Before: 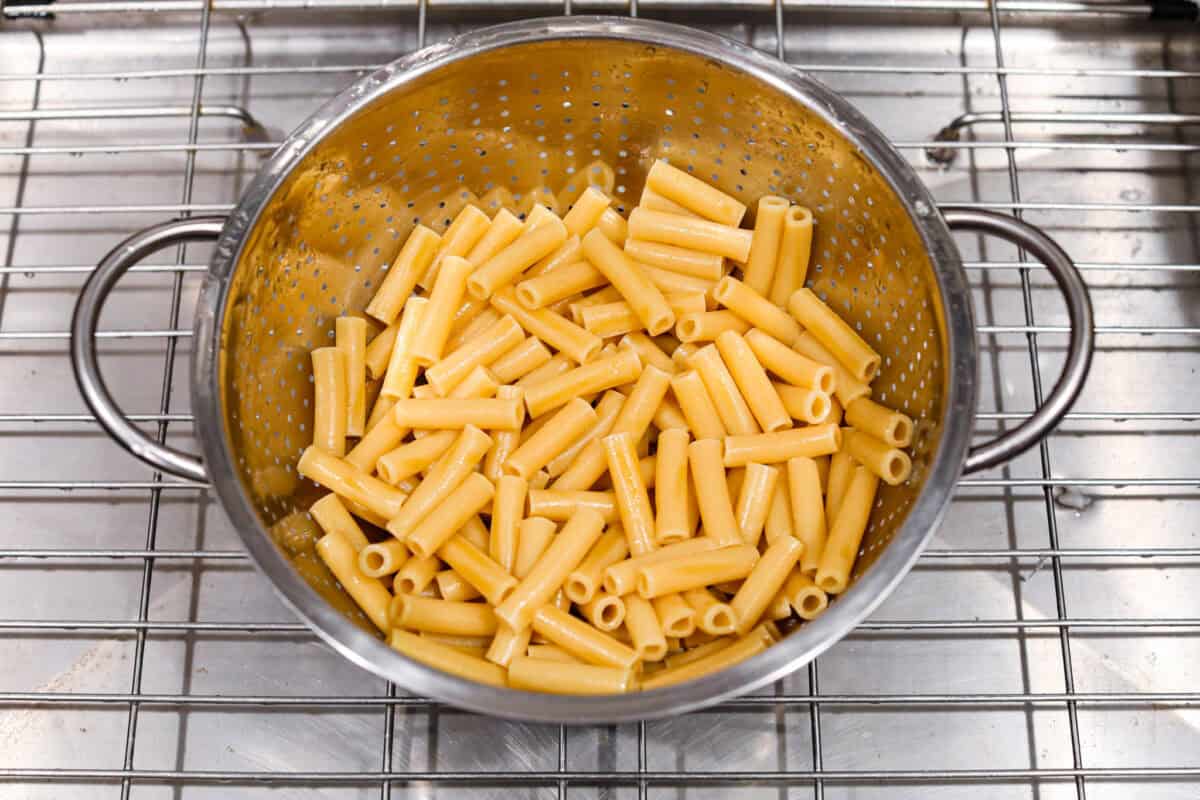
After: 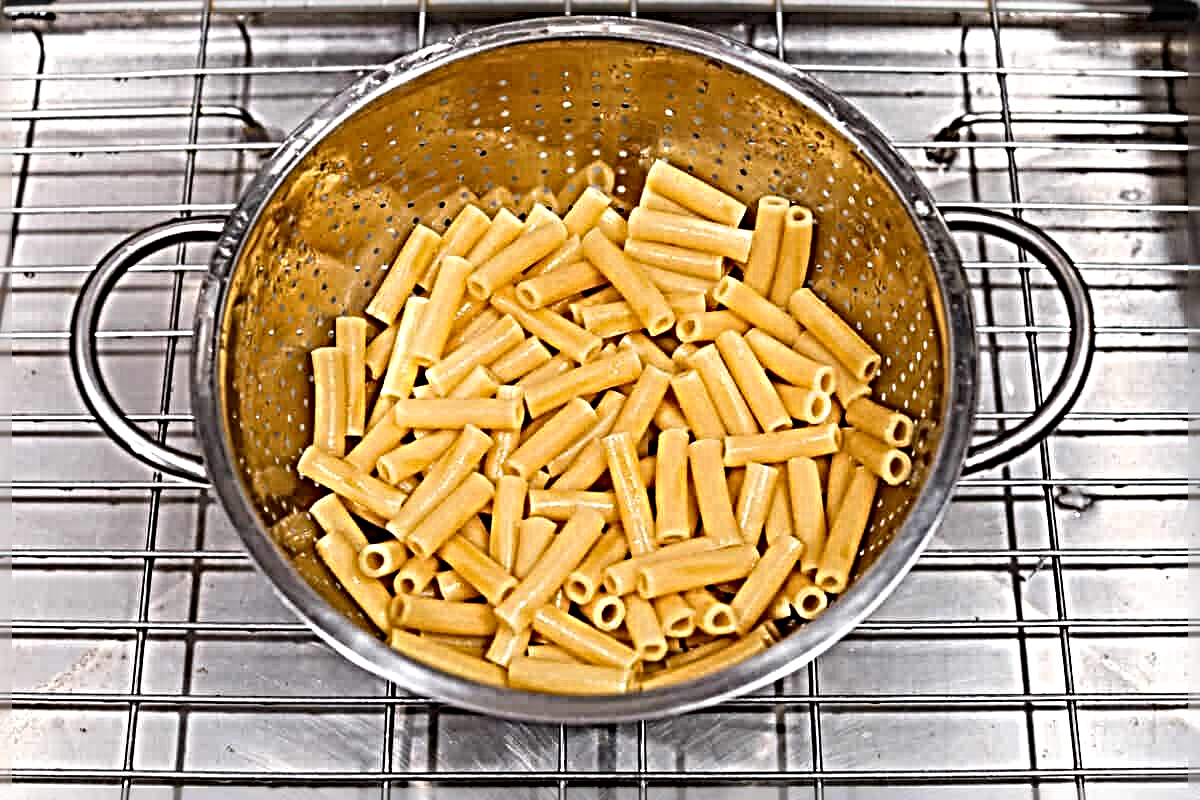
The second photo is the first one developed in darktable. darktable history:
sharpen: radius 6.272, amount 1.783, threshold 0.153
